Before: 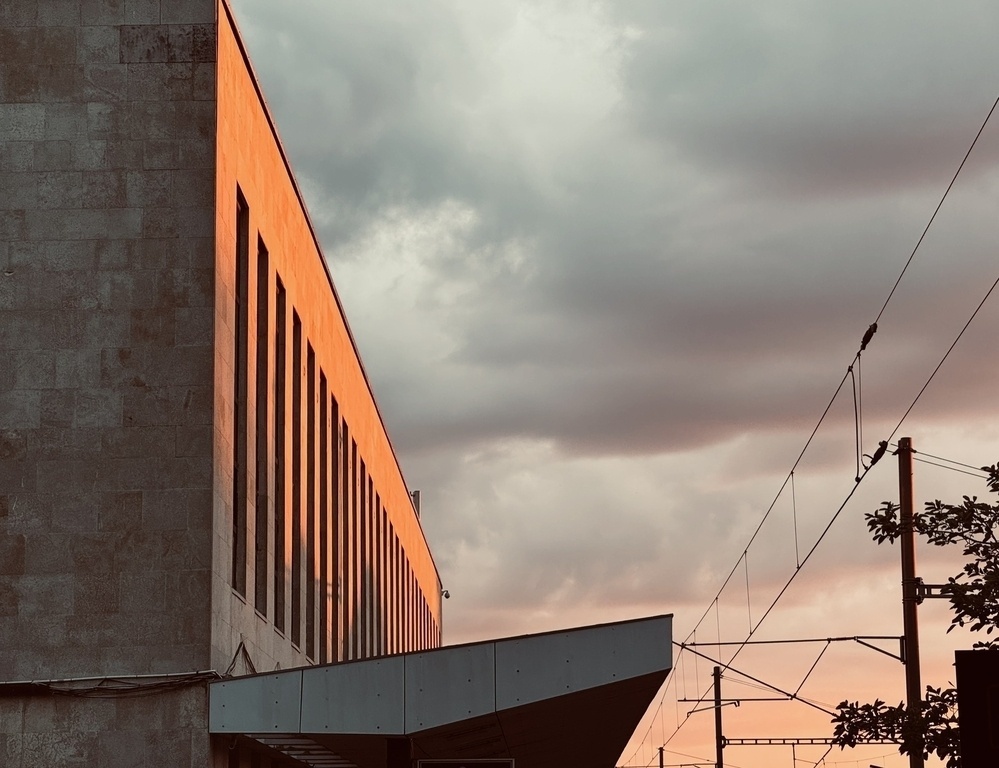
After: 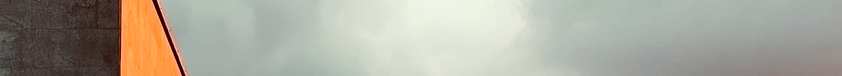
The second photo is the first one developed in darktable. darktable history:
crop and rotate: left 9.644%, top 9.491%, right 6.021%, bottom 80.509%
tone equalizer: -8 EV -0.417 EV, -7 EV -0.389 EV, -6 EV -0.333 EV, -5 EV -0.222 EV, -3 EV 0.222 EV, -2 EV 0.333 EV, -1 EV 0.389 EV, +0 EV 0.417 EV, edges refinement/feathering 500, mask exposure compensation -1.57 EV, preserve details no
